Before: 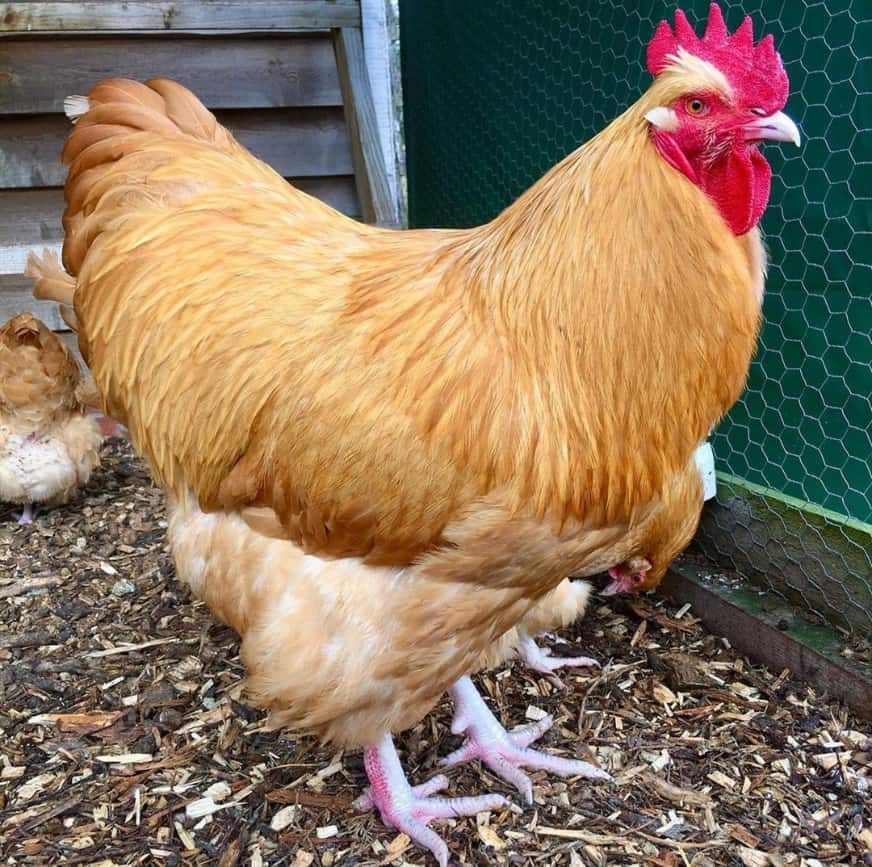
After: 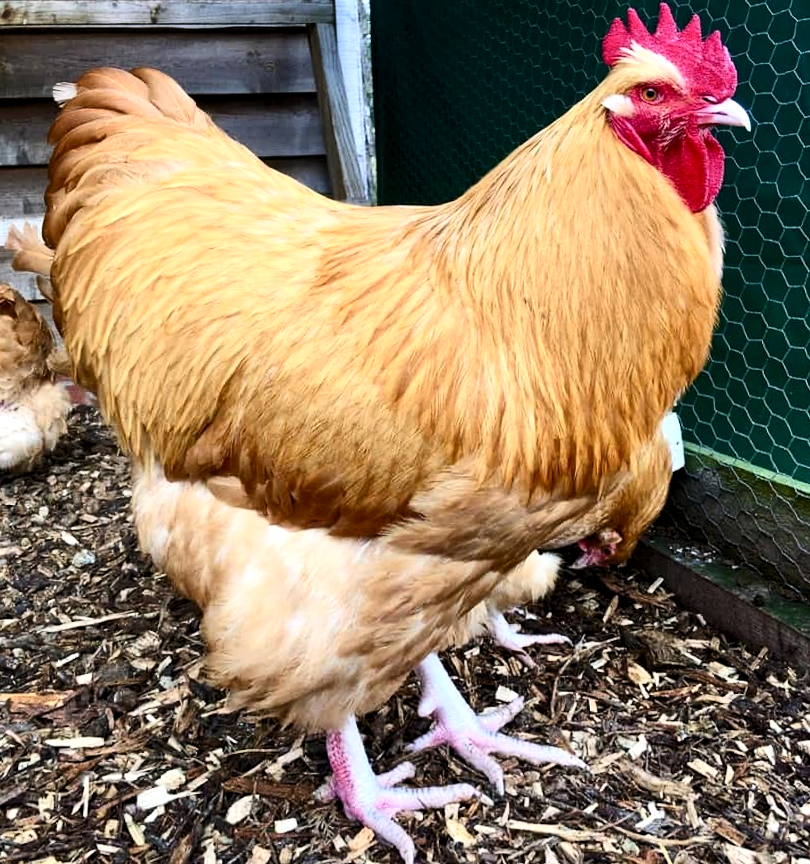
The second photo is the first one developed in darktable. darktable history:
shadows and highlights: shadows 37.27, highlights -28.18, soften with gaussian
contrast brightness saturation: contrast 0.28
rotate and perspective: rotation 0.215°, lens shift (vertical) -0.139, crop left 0.069, crop right 0.939, crop top 0.002, crop bottom 0.996
levels: levels [0.031, 0.5, 0.969]
